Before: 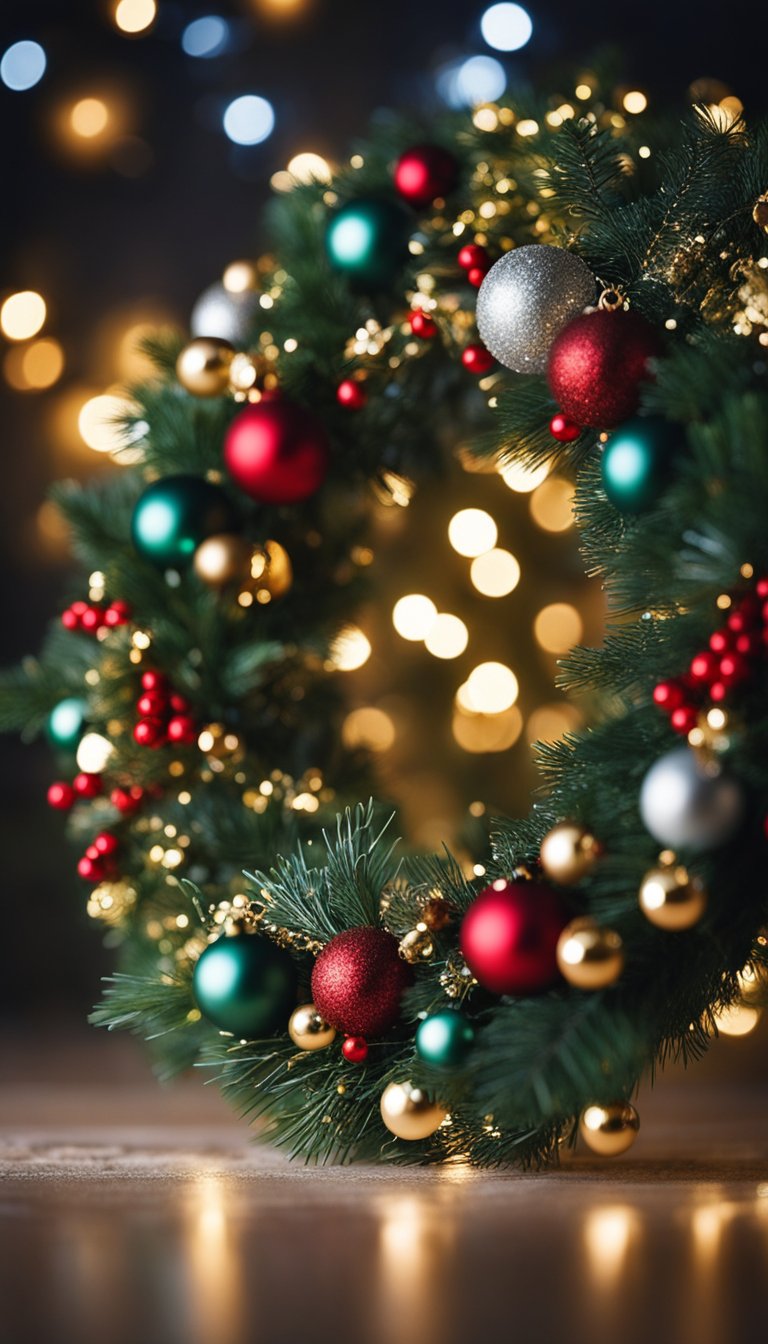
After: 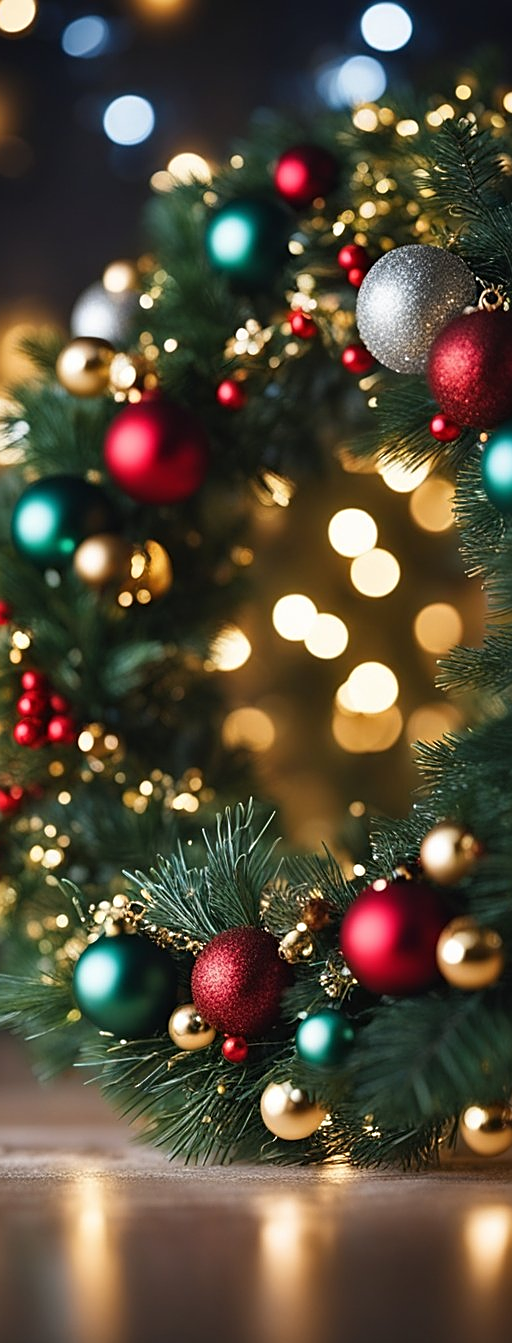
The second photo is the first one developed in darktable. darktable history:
crop and rotate: left 15.754%, right 17.579%
sharpen: on, module defaults
